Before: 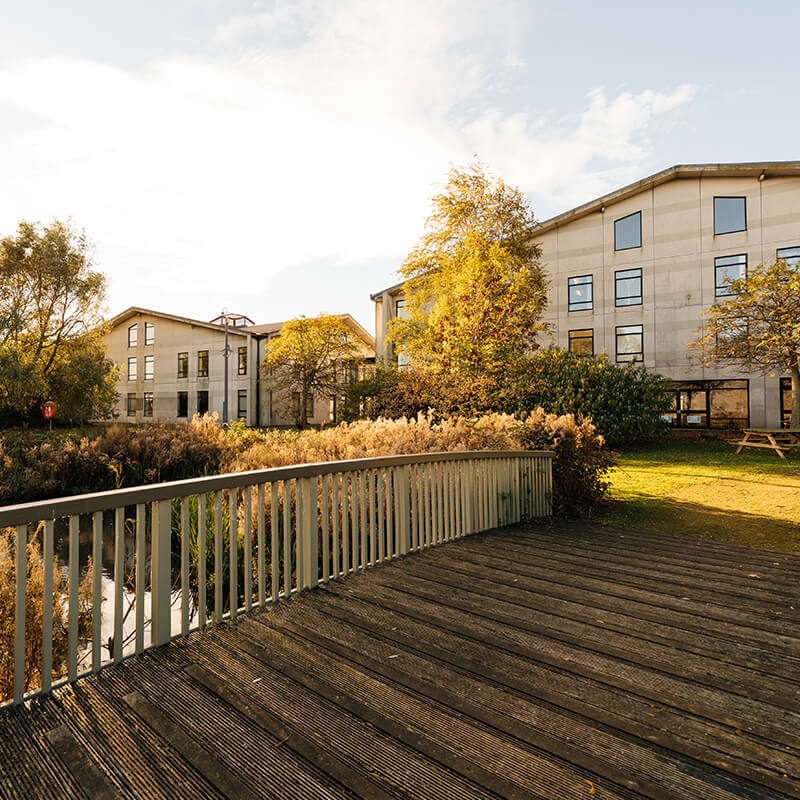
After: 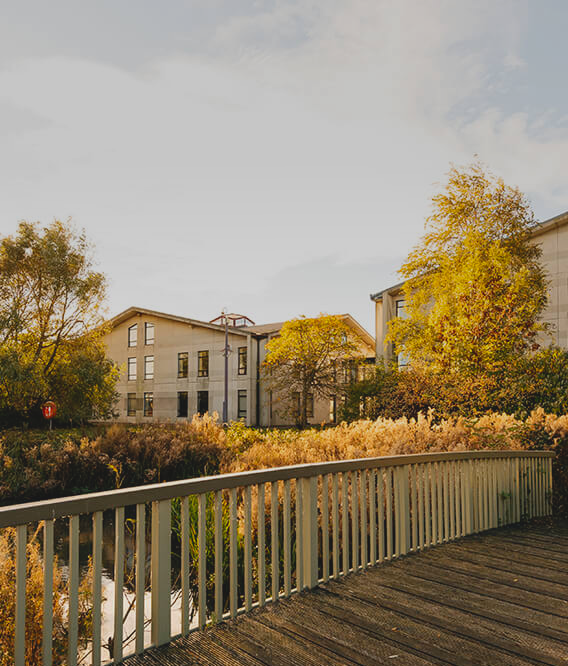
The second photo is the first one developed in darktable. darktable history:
crop: right 28.885%, bottom 16.626%
graduated density: rotation -0.352°, offset 57.64
lowpass: radius 0.1, contrast 0.85, saturation 1.1, unbound 0
